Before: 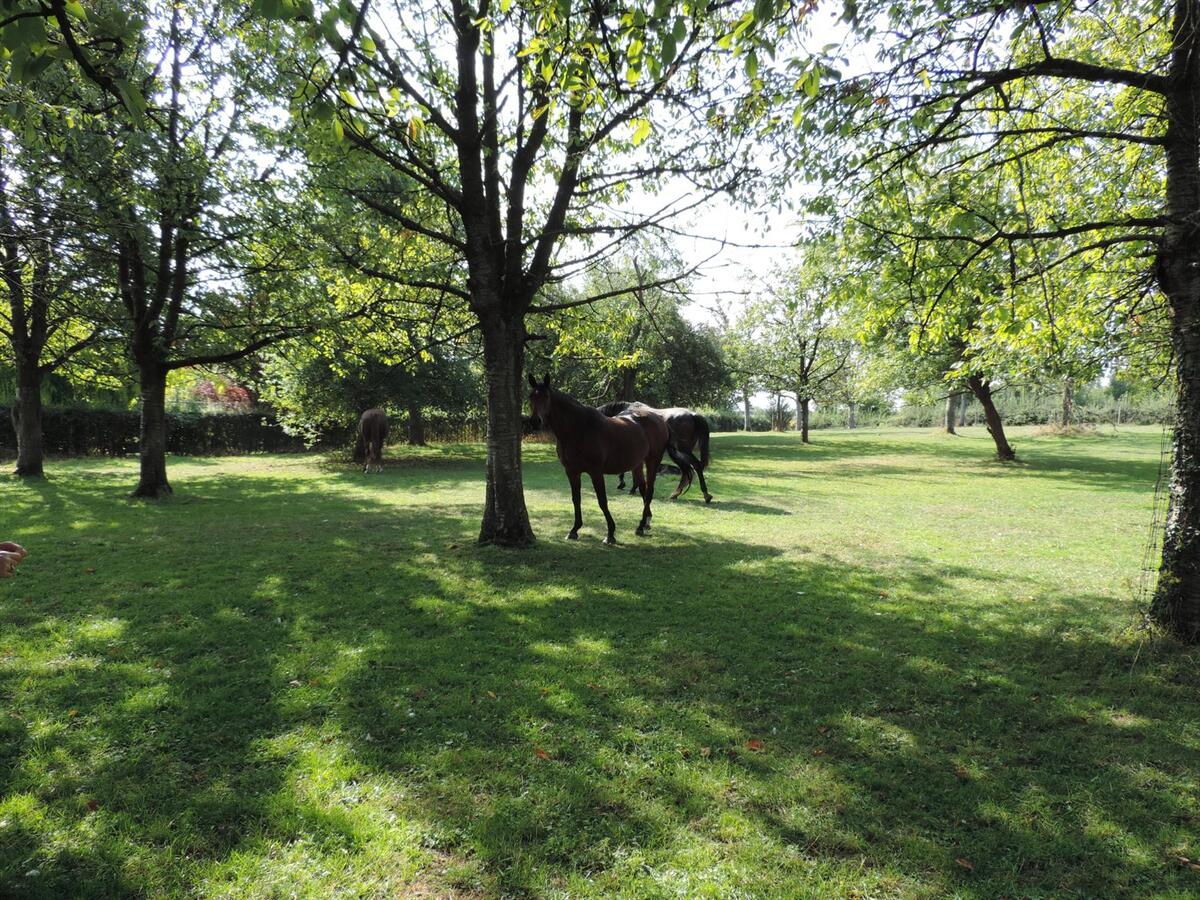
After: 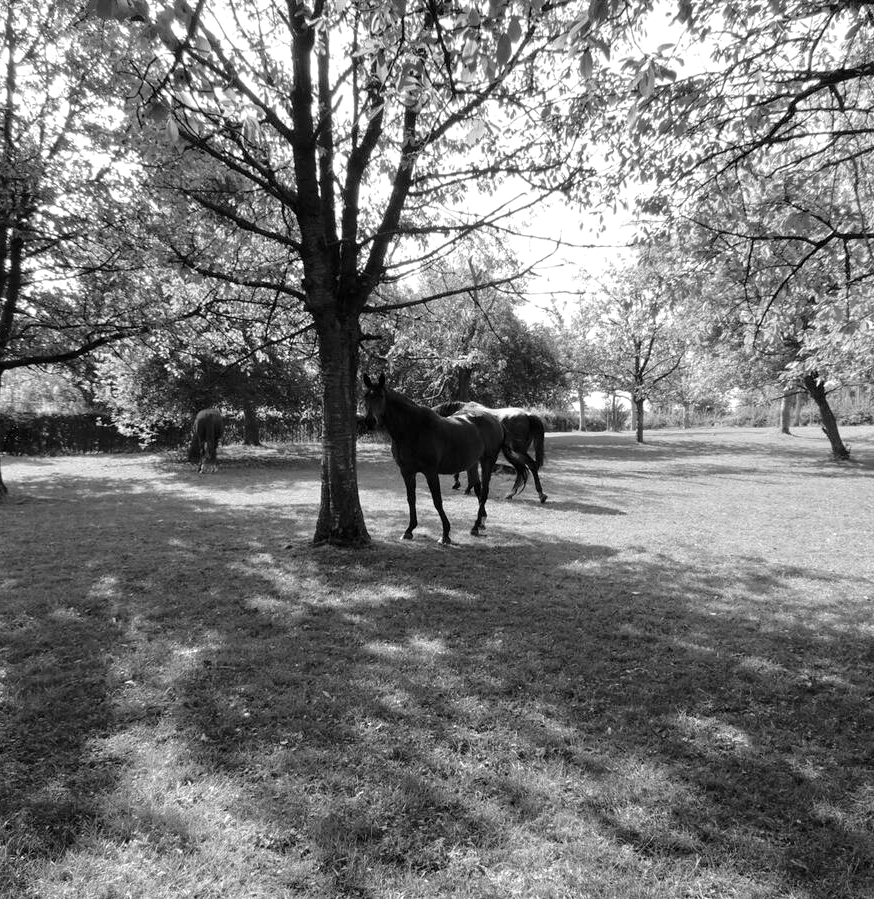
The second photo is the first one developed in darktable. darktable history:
local contrast: highlights 104%, shadows 103%, detail 120%, midtone range 0.2
contrast brightness saturation: contrast 0.014, saturation -0.068
color calibration: output gray [0.21, 0.42, 0.37, 0], illuminant as shot in camera, x 0.366, y 0.378, temperature 4429.53 K
tone equalizer: -8 EV 0.006 EV, -7 EV -0.014 EV, -6 EV 0.032 EV, -5 EV 0.051 EV, -4 EV 0.272 EV, -3 EV 0.659 EV, -2 EV 0.589 EV, -1 EV 0.203 EV, +0 EV 0.025 EV
crop: left 13.796%, right 13.325%
